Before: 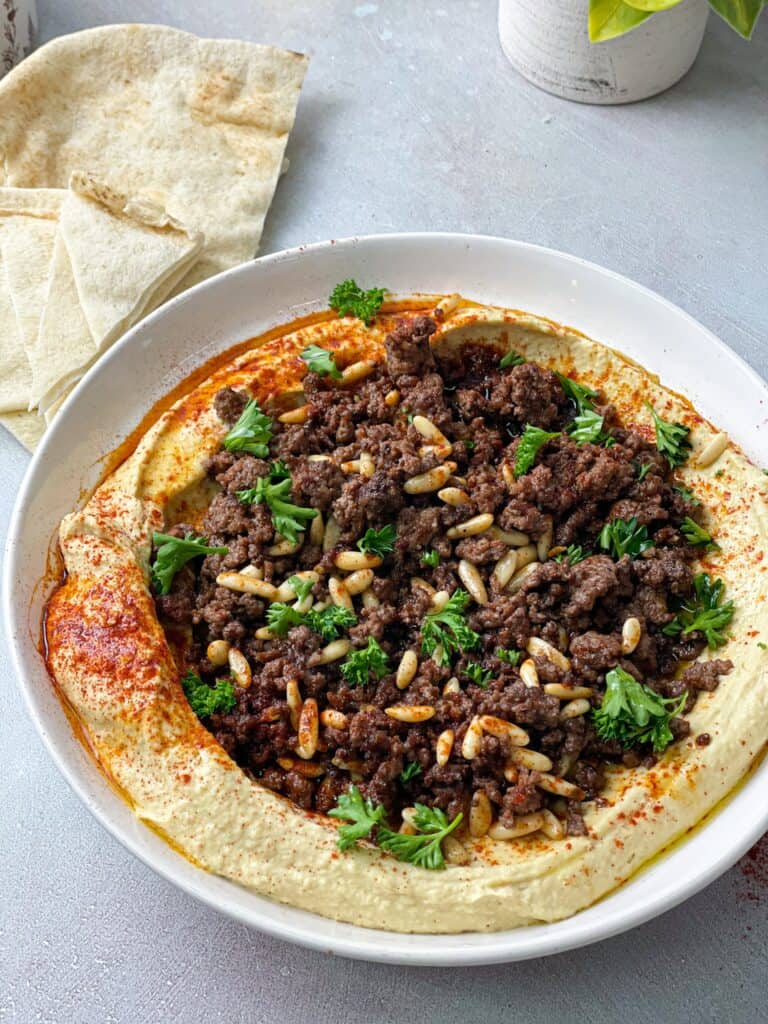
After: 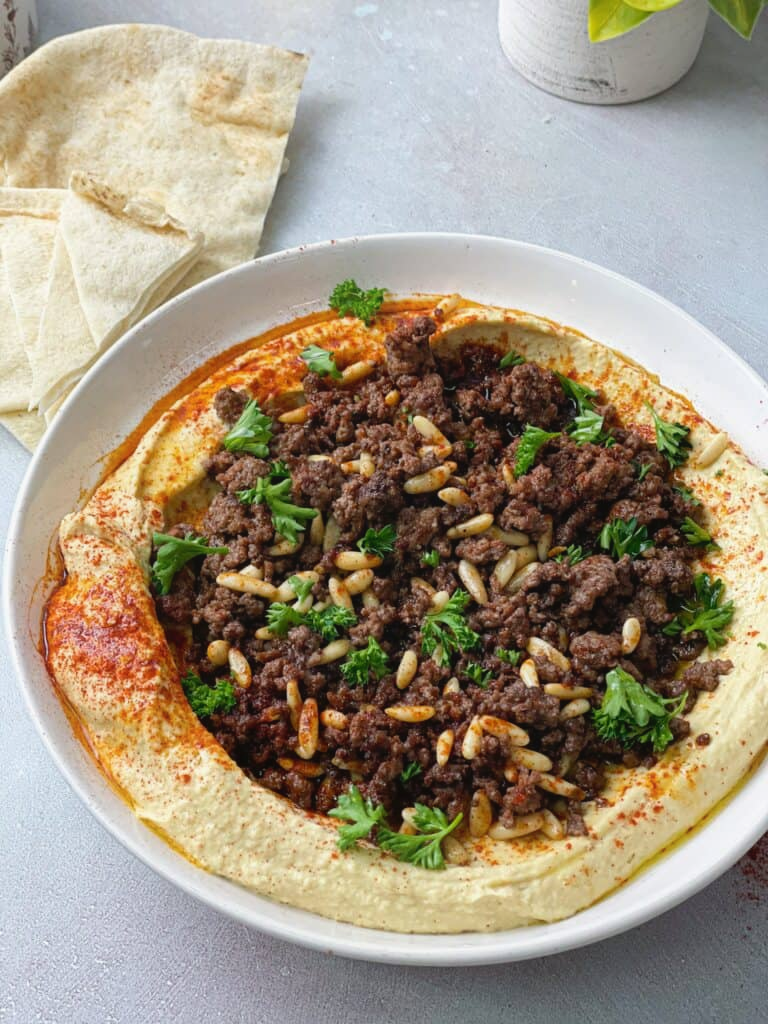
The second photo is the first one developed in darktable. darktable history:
base curve: curves: ch0 [(0, 0) (0.297, 0.298) (1, 1)], preserve colors none
contrast equalizer: y [[0.6 ×6], [0.55 ×6], [0 ×6], [0 ×6], [0 ×6]], mix -0.296
